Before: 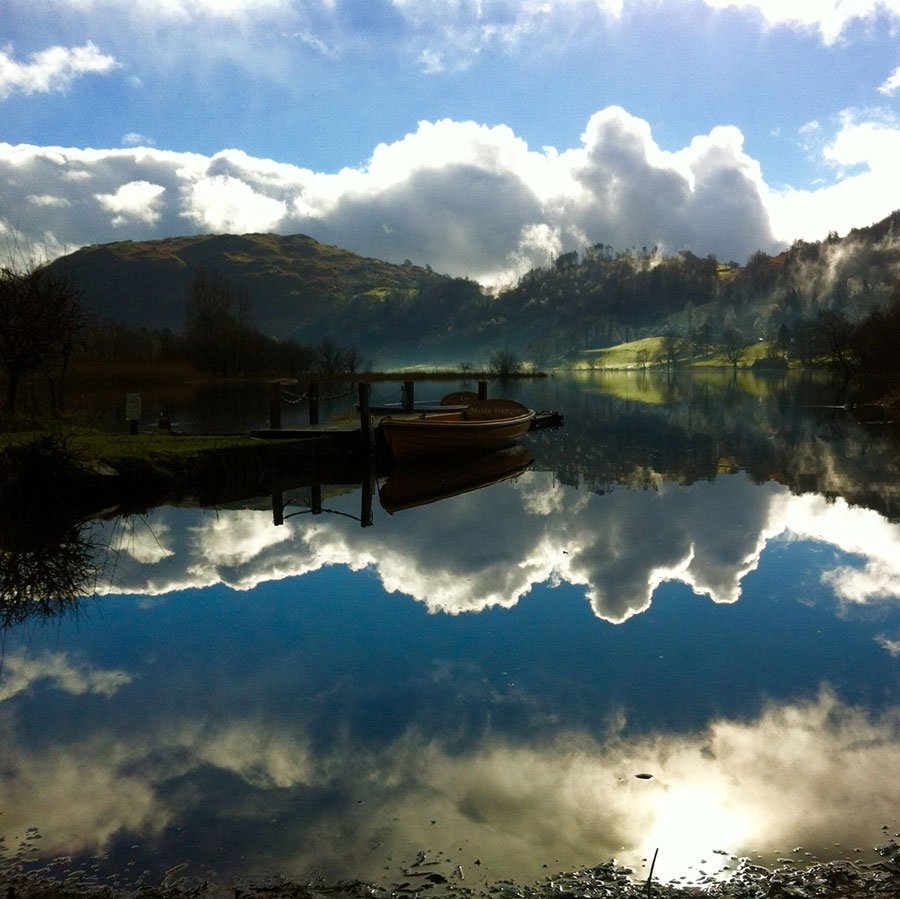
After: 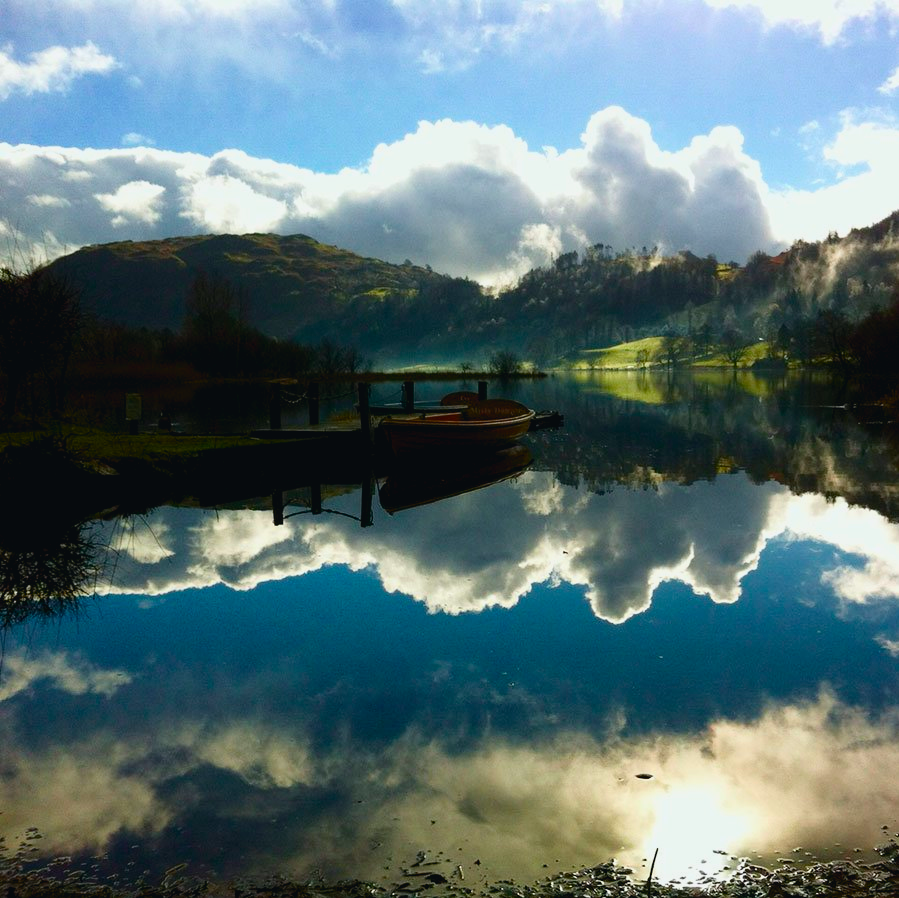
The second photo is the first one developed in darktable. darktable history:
tone curve: curves: ch0 [(0, 0.025) (0.15, 0.143) (0.452, 0.486) (0.751, 0.788) (1, 0.961)]; ch1 [(0, 0) (0.416, 0.4) (0.476, 0.469) (0.497, 0.494) (0.546, 0.571) (0.566, 0.607) (0.62, 0.657) (1, 1)]; ch2 [(0, 0) (0.386, 0.397) (0.505, 0.498) (0.547, 0.546) (0.579, 0.58) (1, 1)], color space Lab, independent channels, preserve colors none
color balance rgb: global offset › luminance -0.302%, global offset › hue 259°, perceptual saturation grading › global saturation 19.301%, global vibrance 9.397%
